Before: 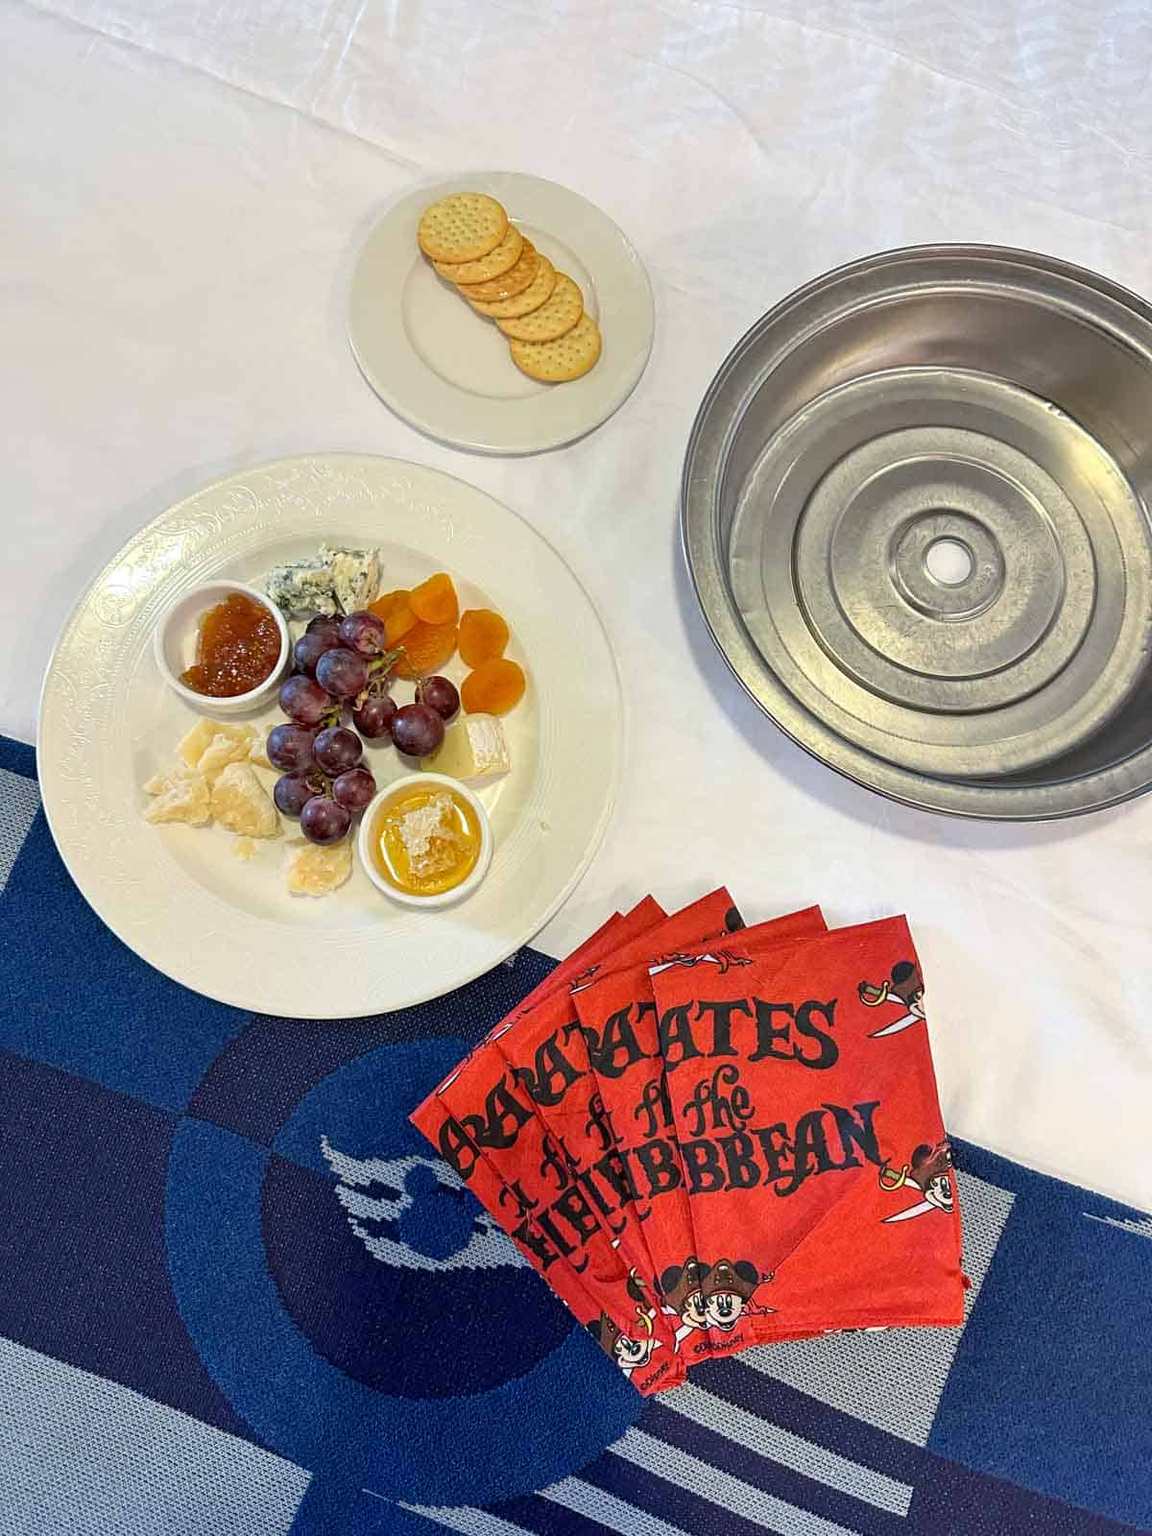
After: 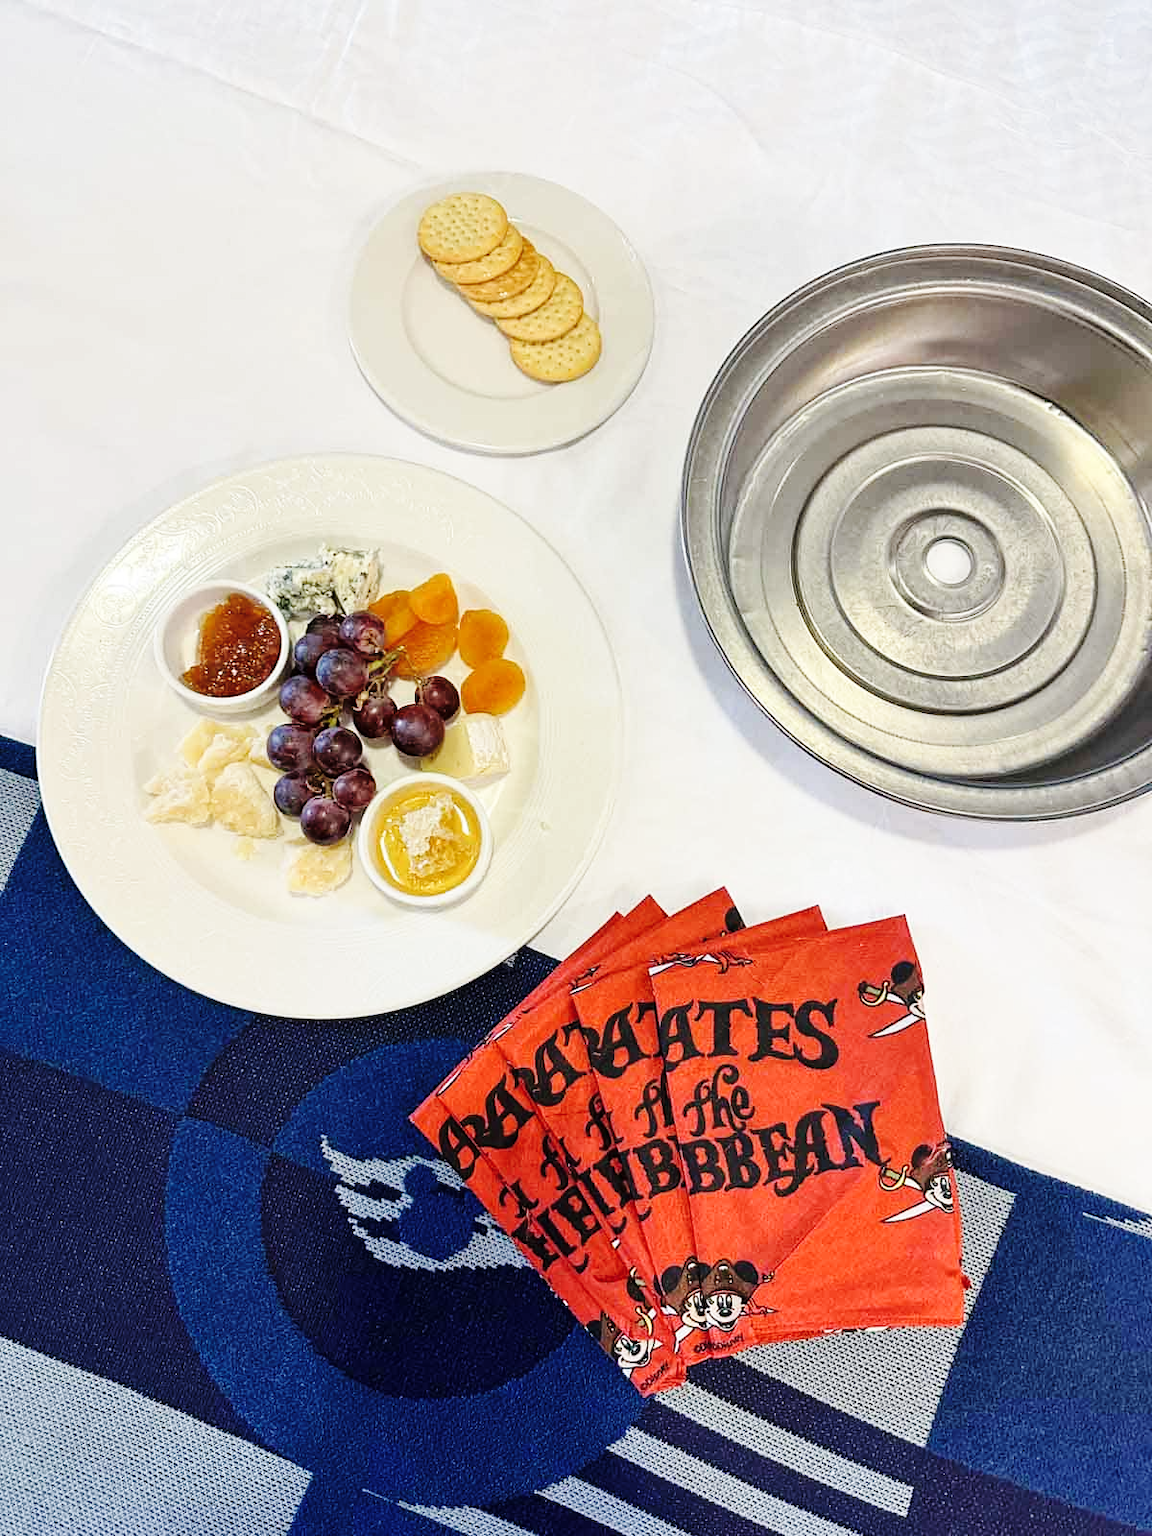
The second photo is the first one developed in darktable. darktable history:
contrast brightness saturation: saturation -0.17
base curve: curves: ch0 [(0, 0) (0.036, 0.025) (0.121, 0.166) (0.206, 0.329) (0.605, 0.79) (1, 1)], preserve colors none
